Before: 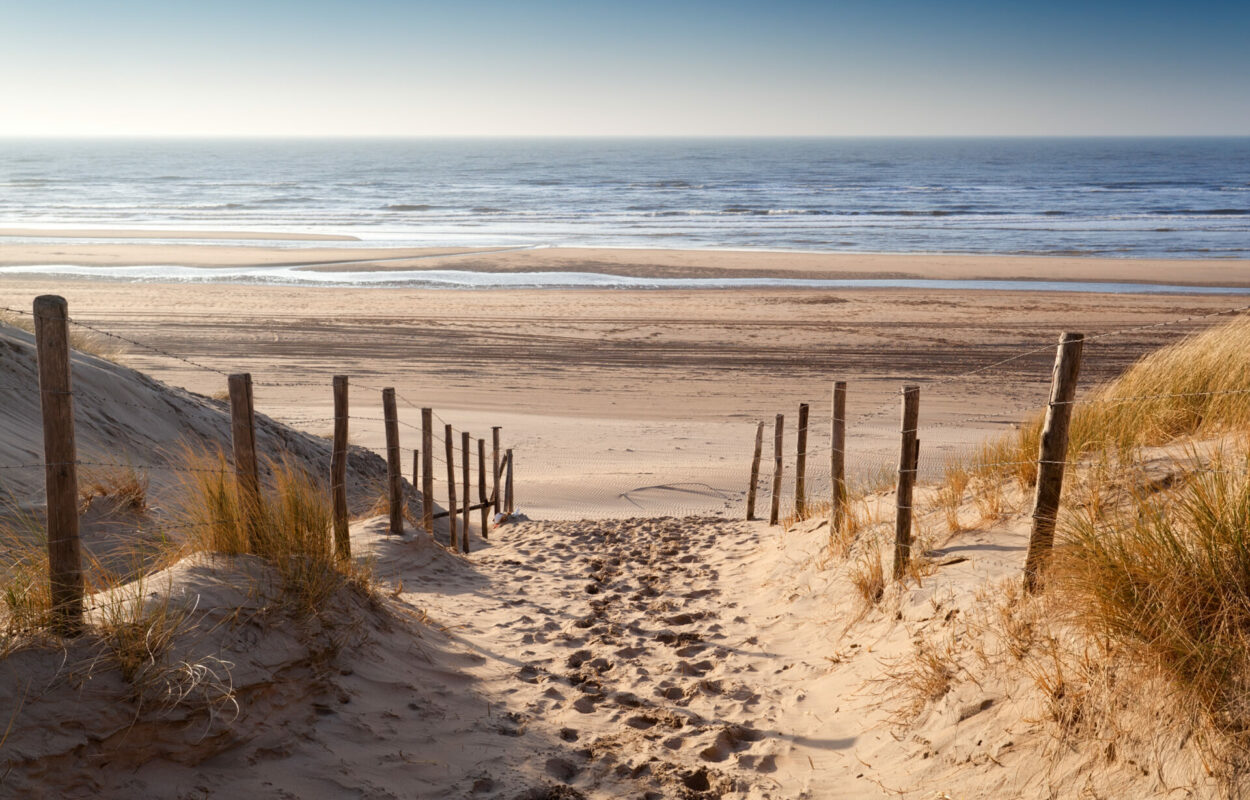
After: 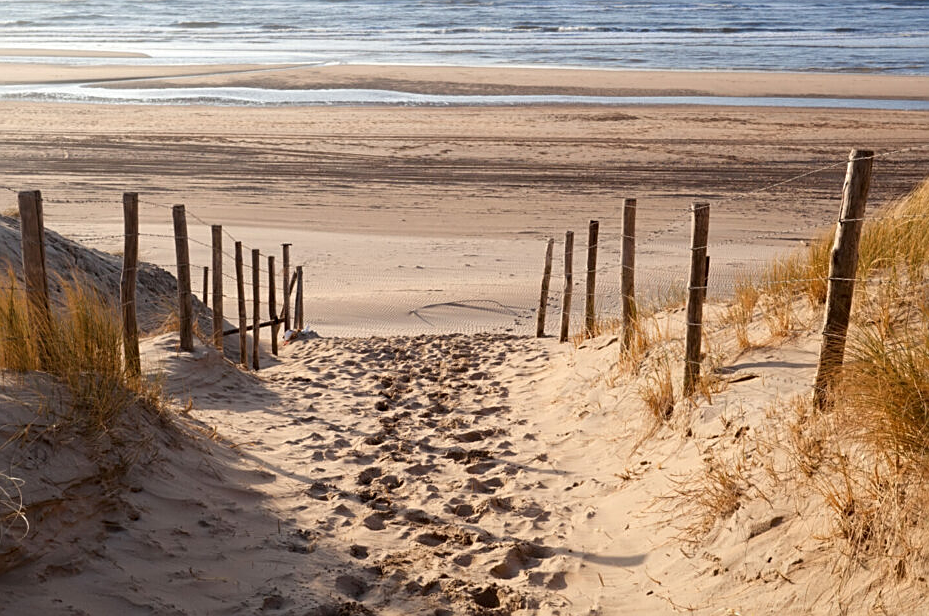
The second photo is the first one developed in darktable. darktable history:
crop: left 16.852%, top 22.904%, right 8.753%
sharpen: on, module defaults
